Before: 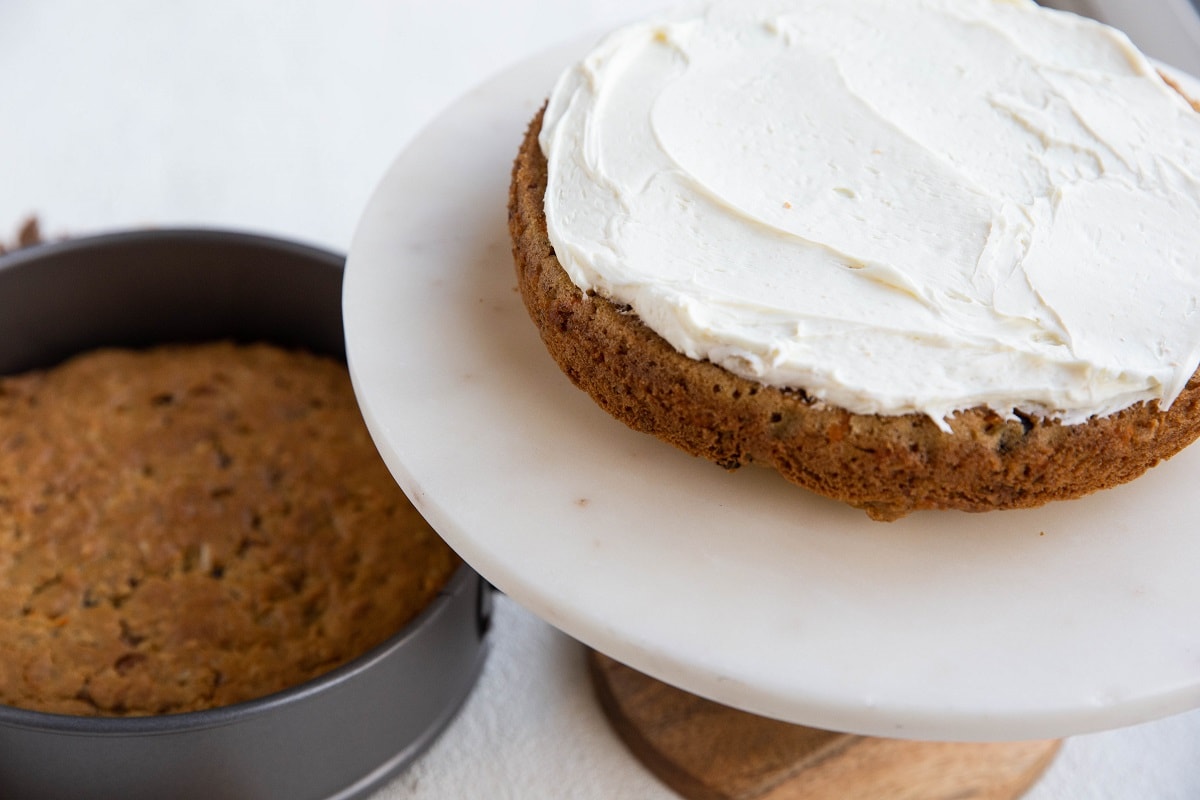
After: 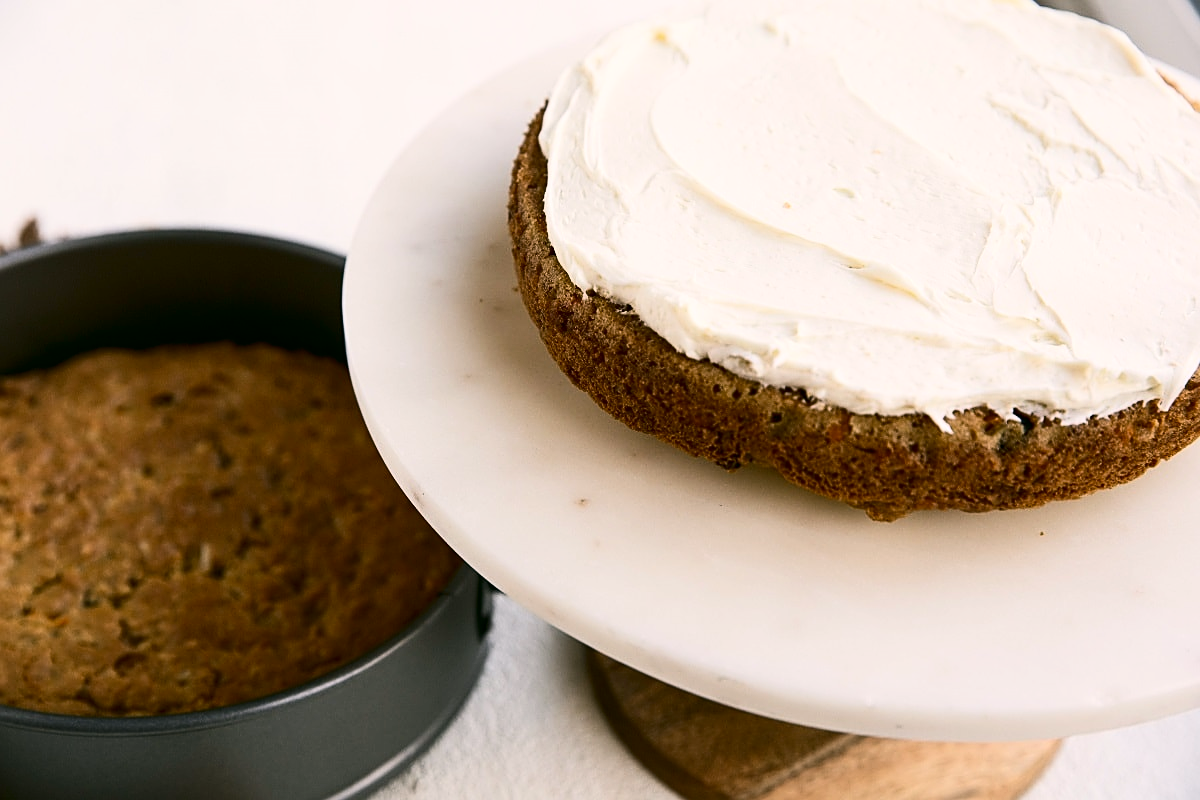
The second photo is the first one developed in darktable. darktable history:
color correction: highlights a* 4.18, highlights b* 4.93, shadows a* -6.94, shadows b* 4.84
contrast brightness saturation: contrast 0.272
sharpen: on, module defaults
